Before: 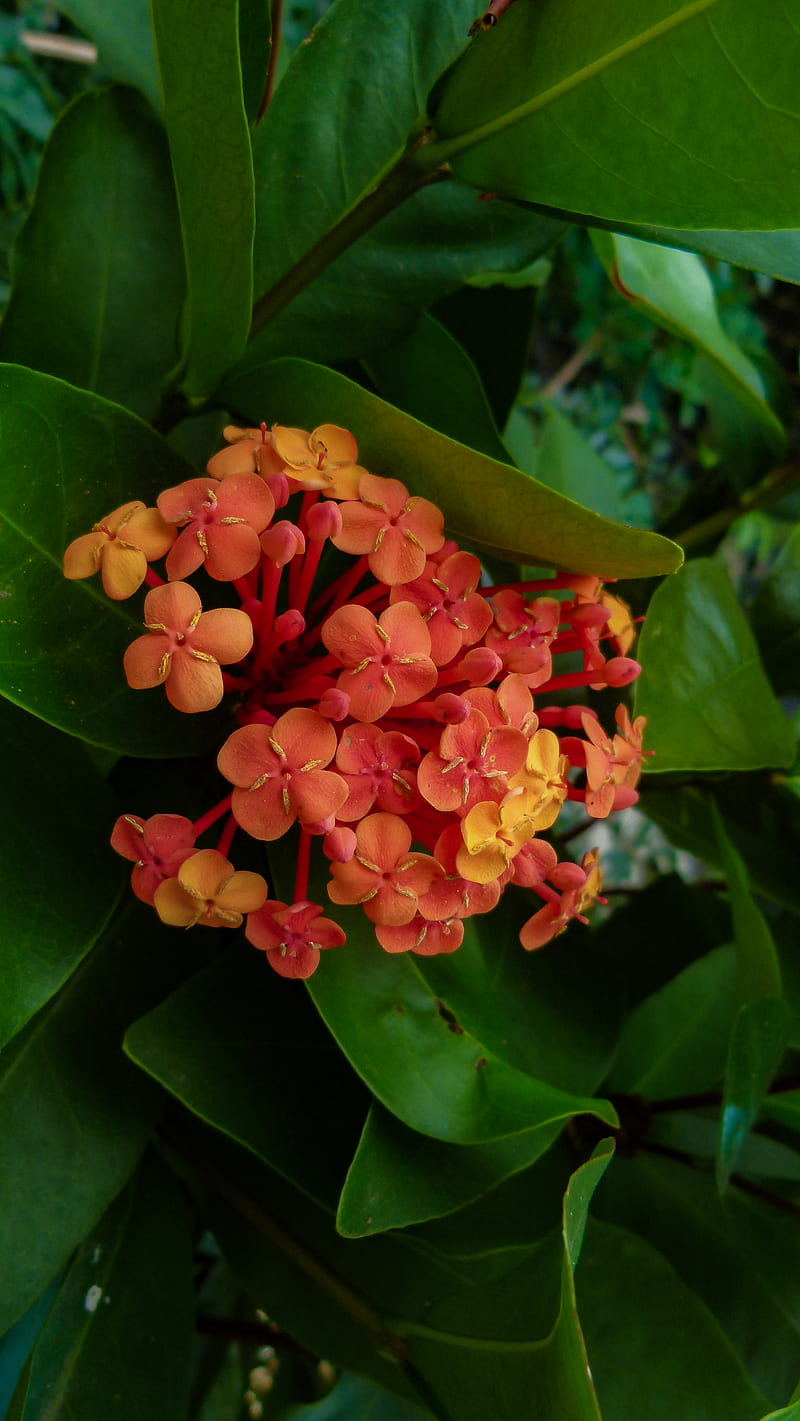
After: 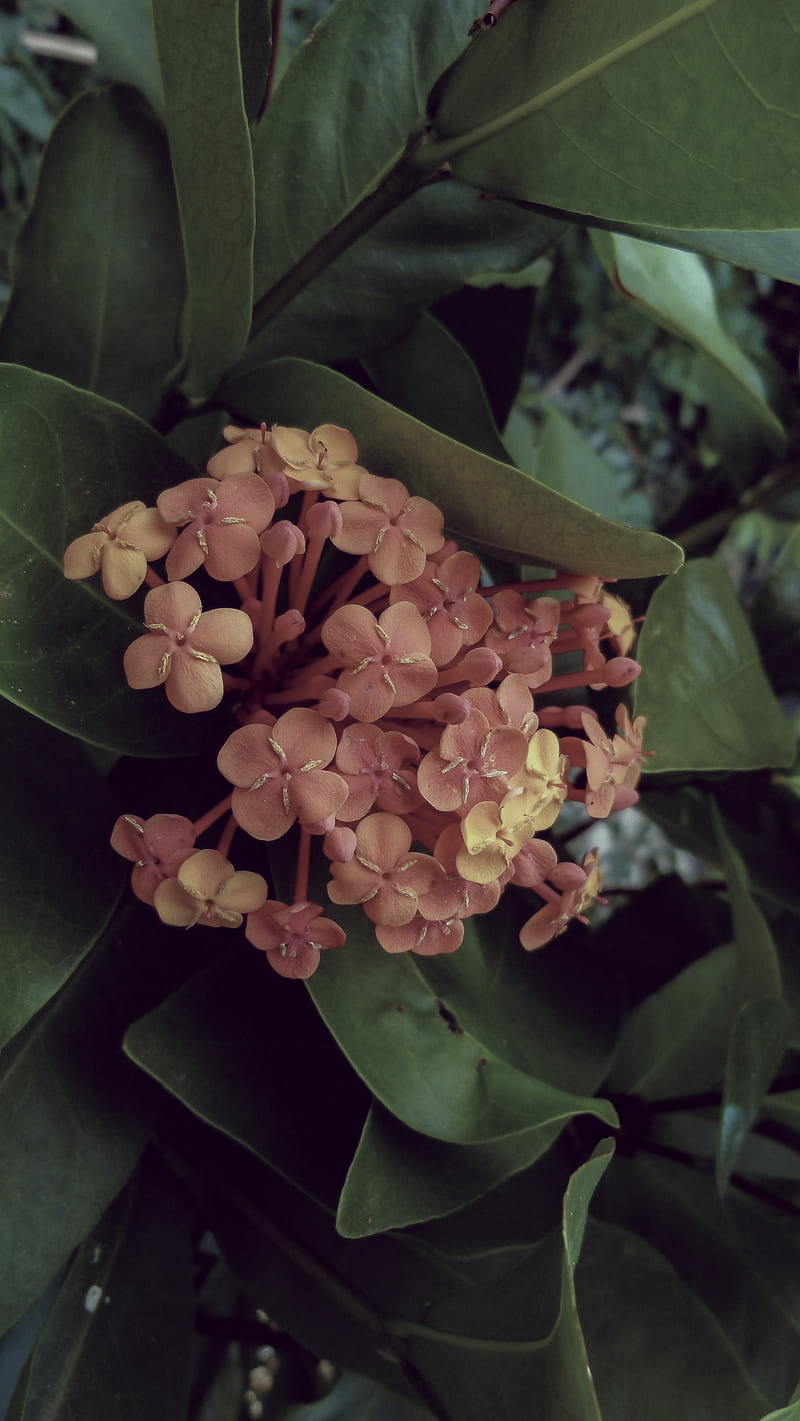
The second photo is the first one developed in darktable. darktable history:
white balance: red 0.948, green 1.02, blue 1.176
color correction: highlights a* -20.17, highlights b* 20.27, shadows a* 20.03, shadows b* -20.46, saturation 0.43
